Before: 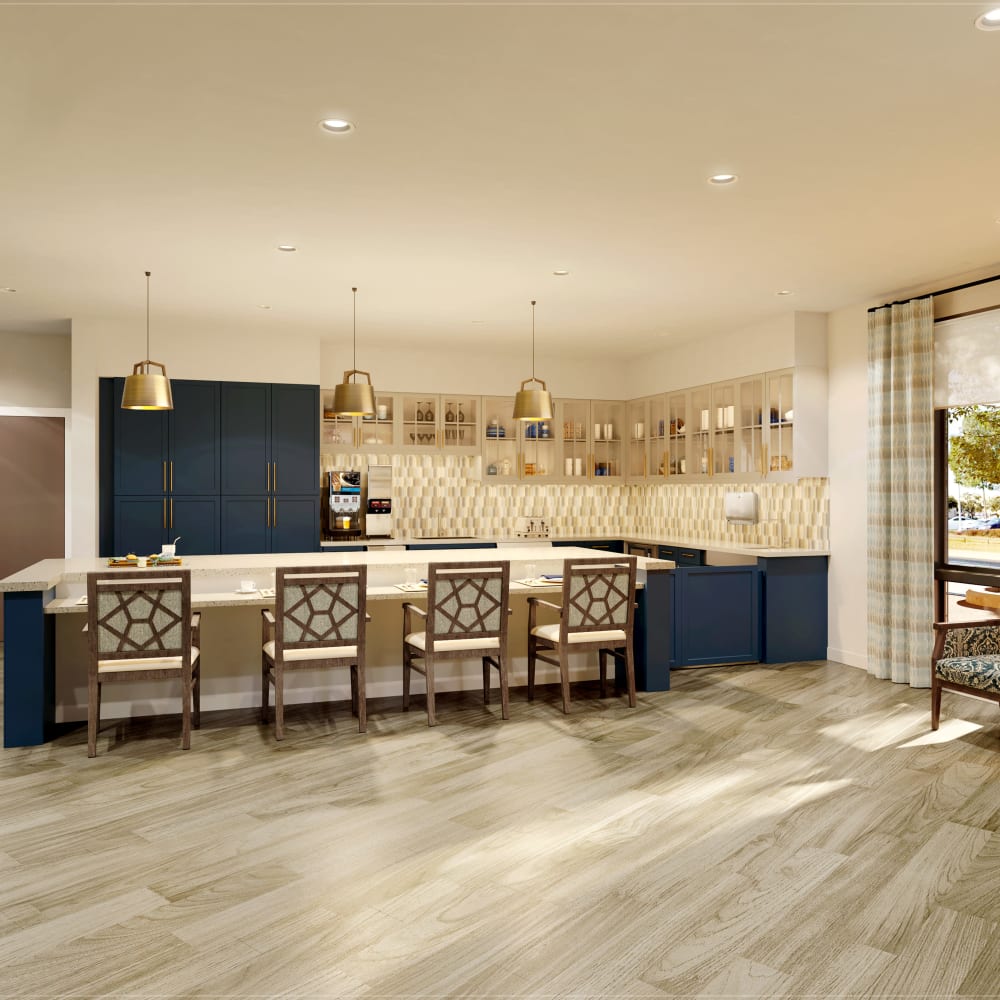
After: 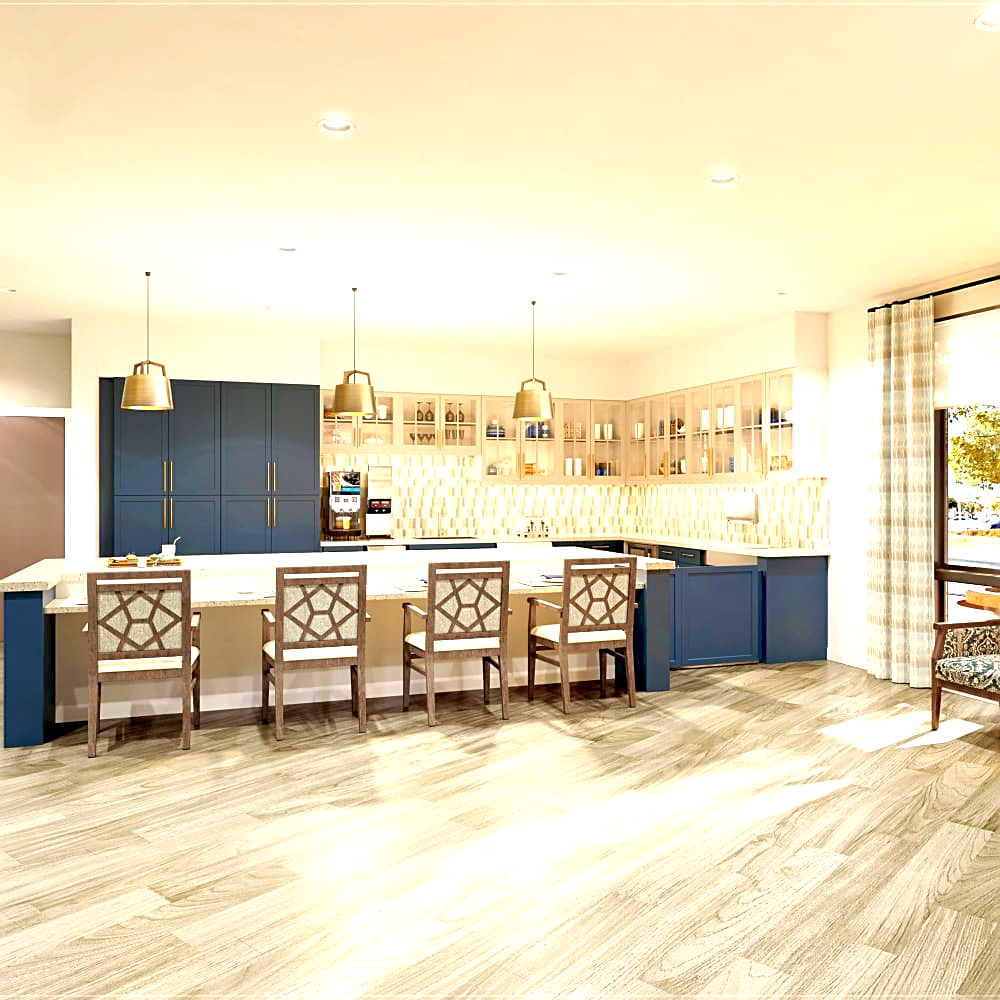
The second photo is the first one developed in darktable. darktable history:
sharpen: on, module defaults
tone equalizer: -7 EV 0.16 EV, -6 EV 0.59 EV, -5 EV 1.14 EV, -4 EV 1.32 EV, -3 EV 1.13 EV, -2 EV 0.6 EV, -1 EV 0.152 EV, smoothing diameter 24.94%, edges refinement/feathering 7.98, preserve details guided filter
exposure: black level correction 0.001, exposure 1.049 EV, compensate highlight preservation false
